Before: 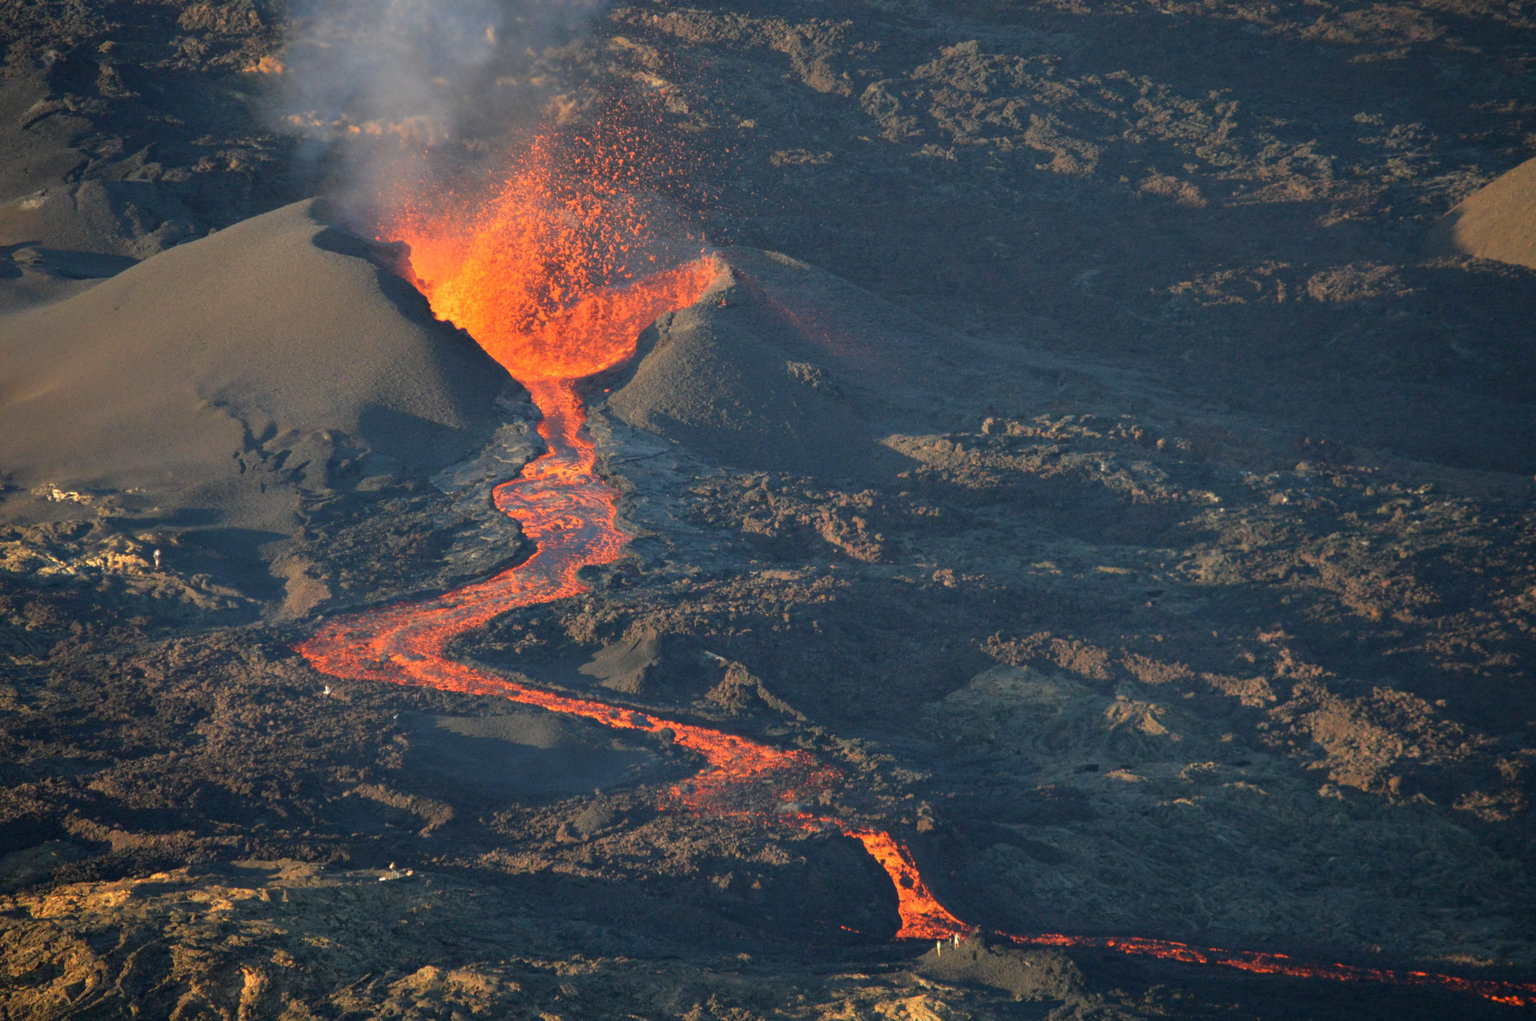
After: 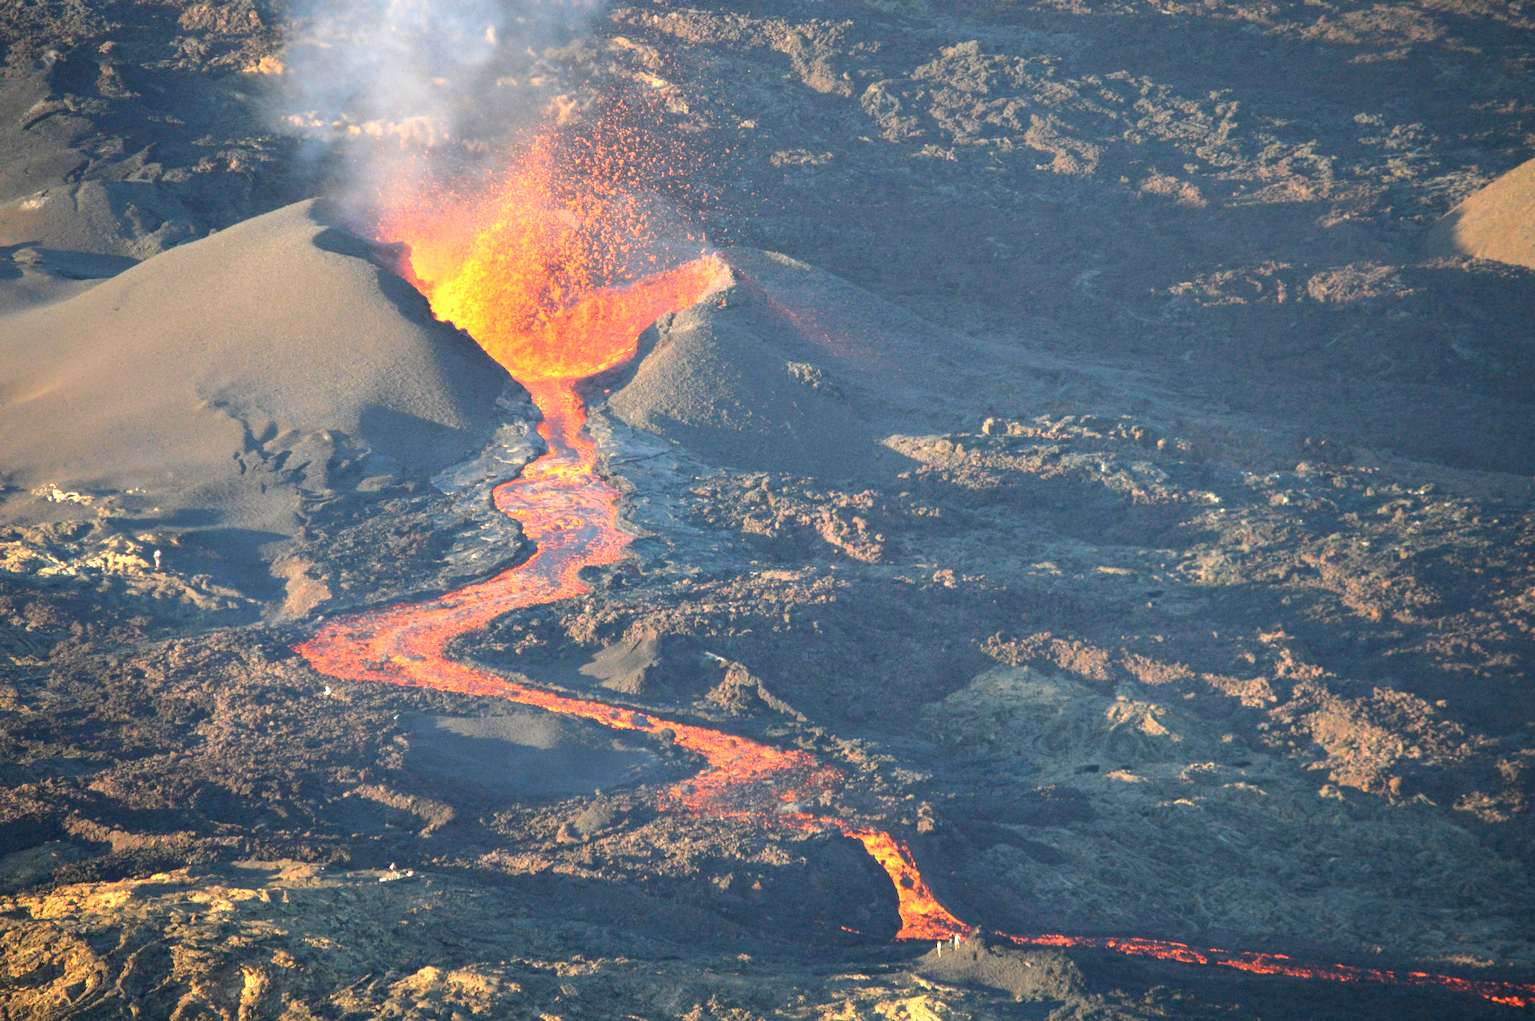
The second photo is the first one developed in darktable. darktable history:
exposure: black level correction 0, exposure 1.385 EV, compensate highlight preservation false
